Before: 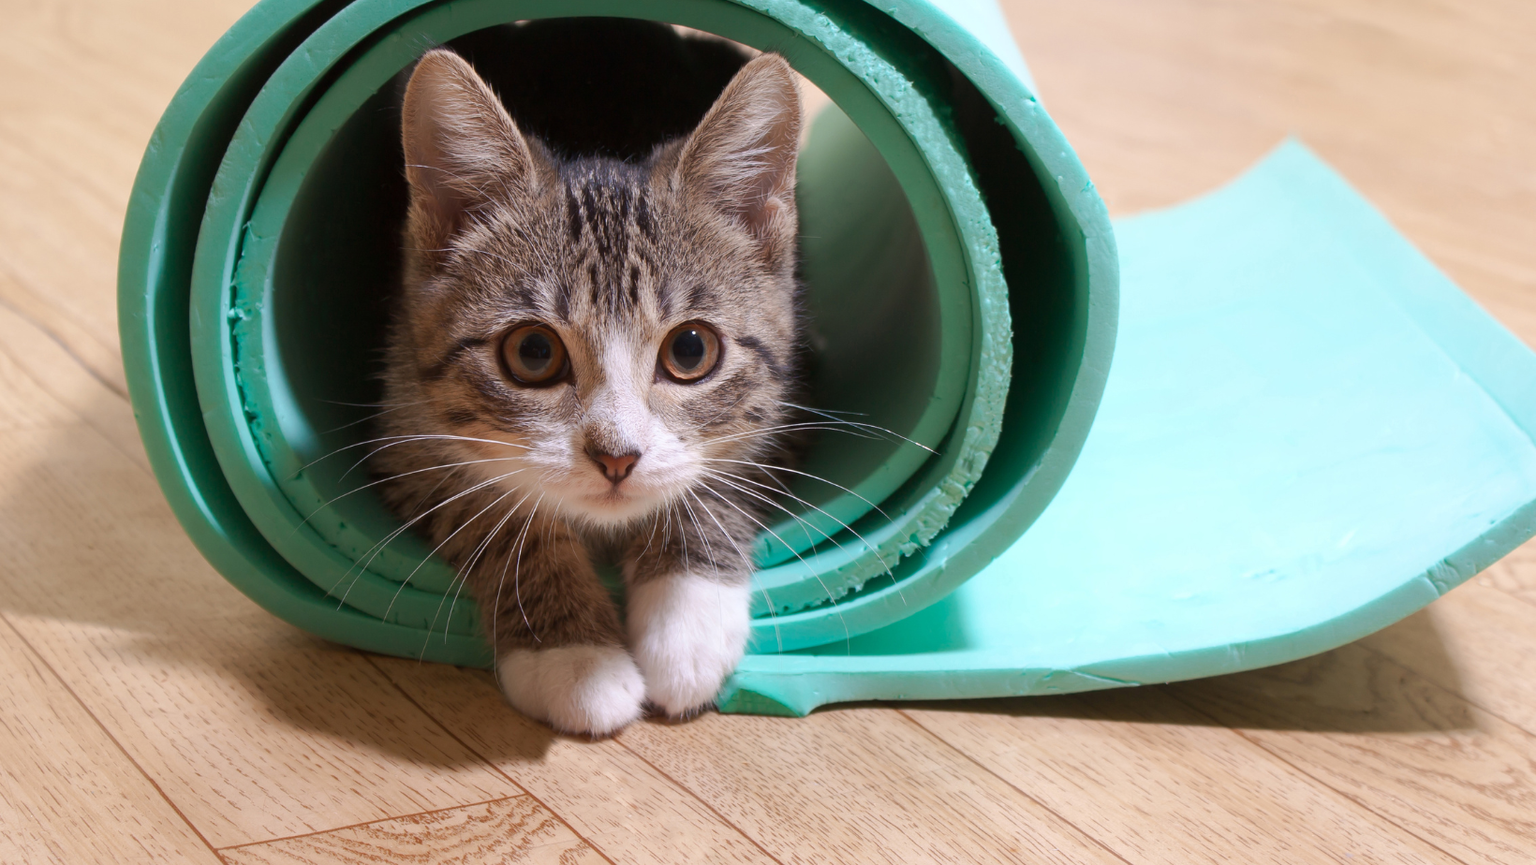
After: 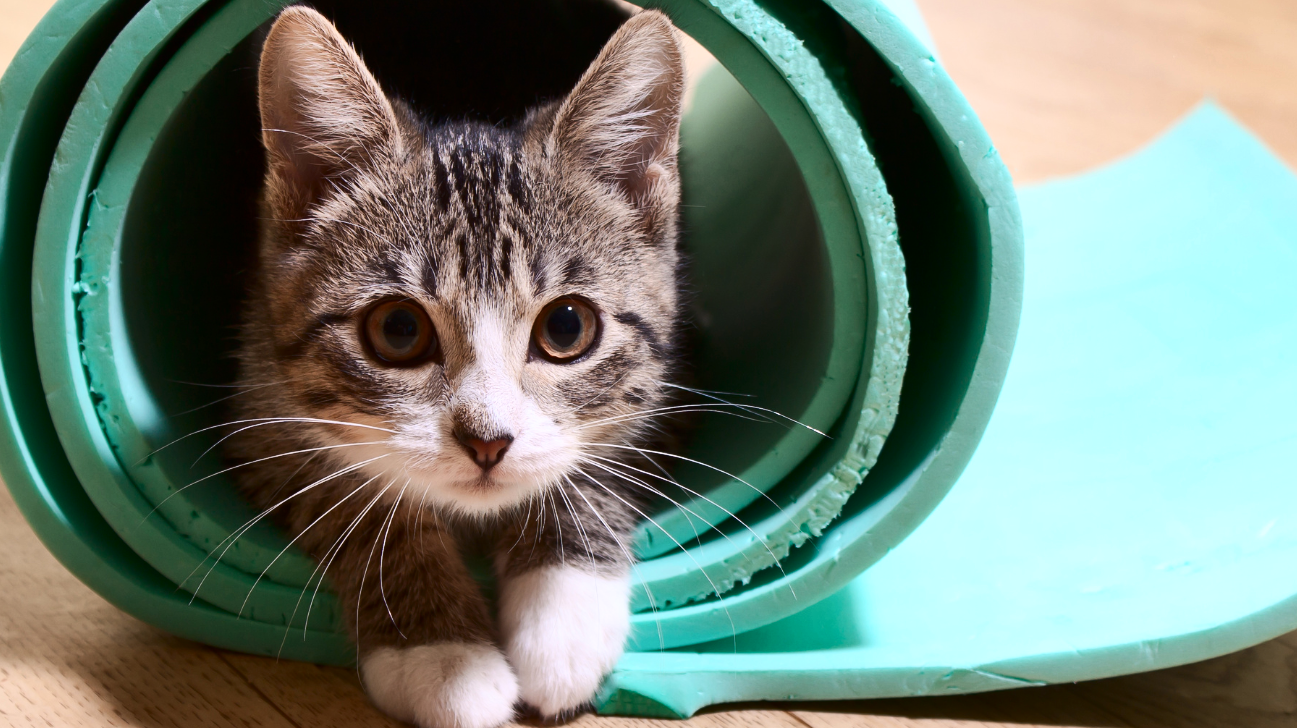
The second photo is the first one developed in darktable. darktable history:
crop and rotate: left 10.452%, top 5.117%, right 10.455%, bottom 15.988%
contrast brightness saturation: contrast 0.294
shadows and highlights: low approximation 0.01, soften with gaussian
